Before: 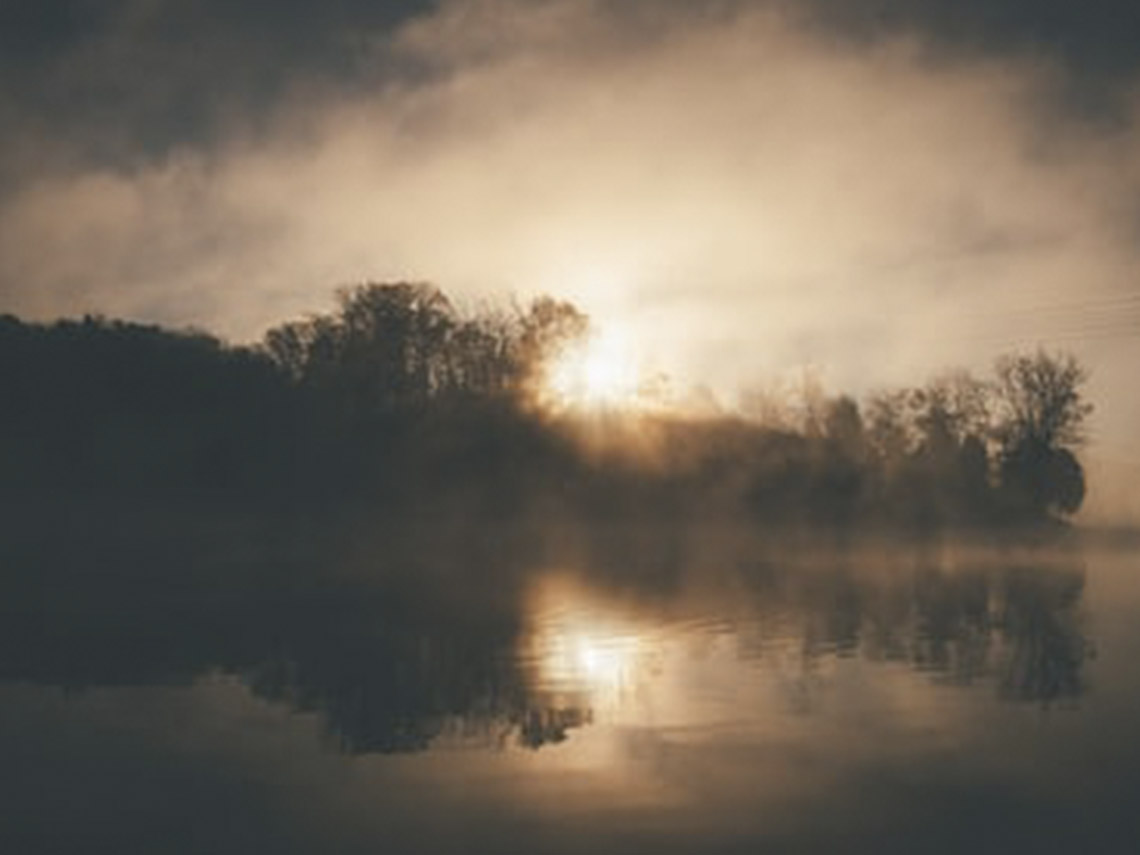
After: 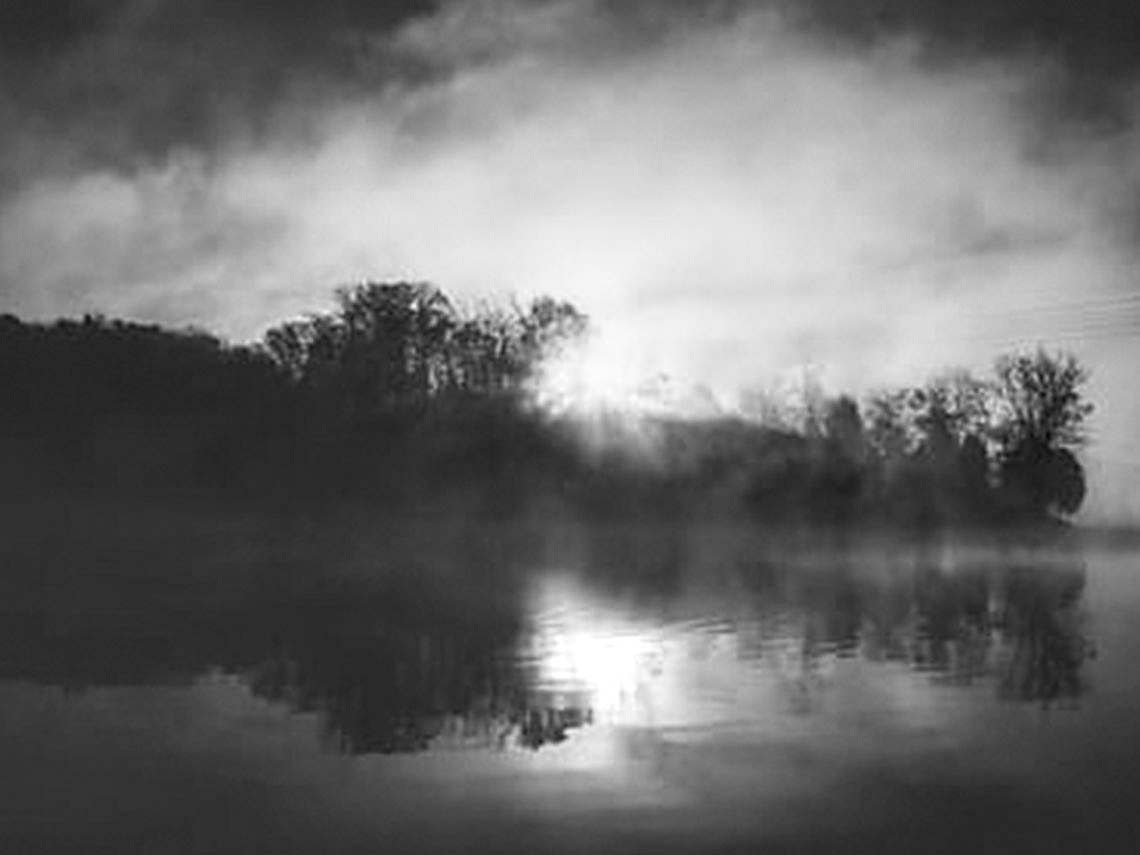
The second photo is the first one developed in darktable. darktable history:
sharpen: on, module defaults
local contrast: highlights 19%, detail 186%
monochrome: a -6.99, b 35.61, size 1.4
sigmoid: contrast 1.22, skew 0.65
tone equalizer: on, module defaults
